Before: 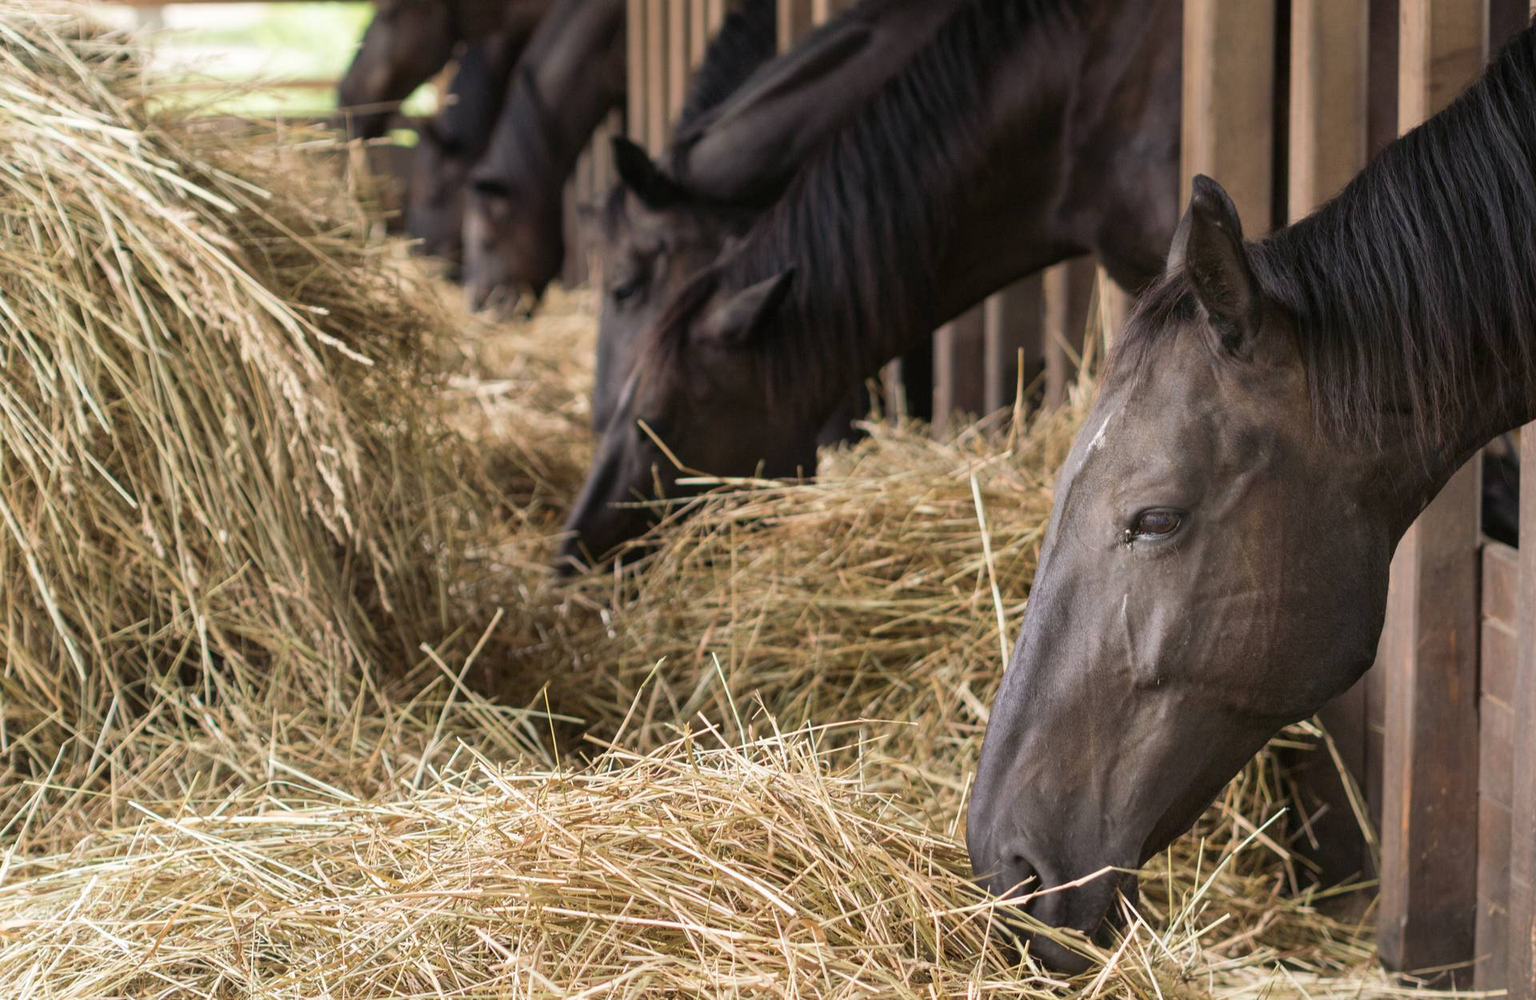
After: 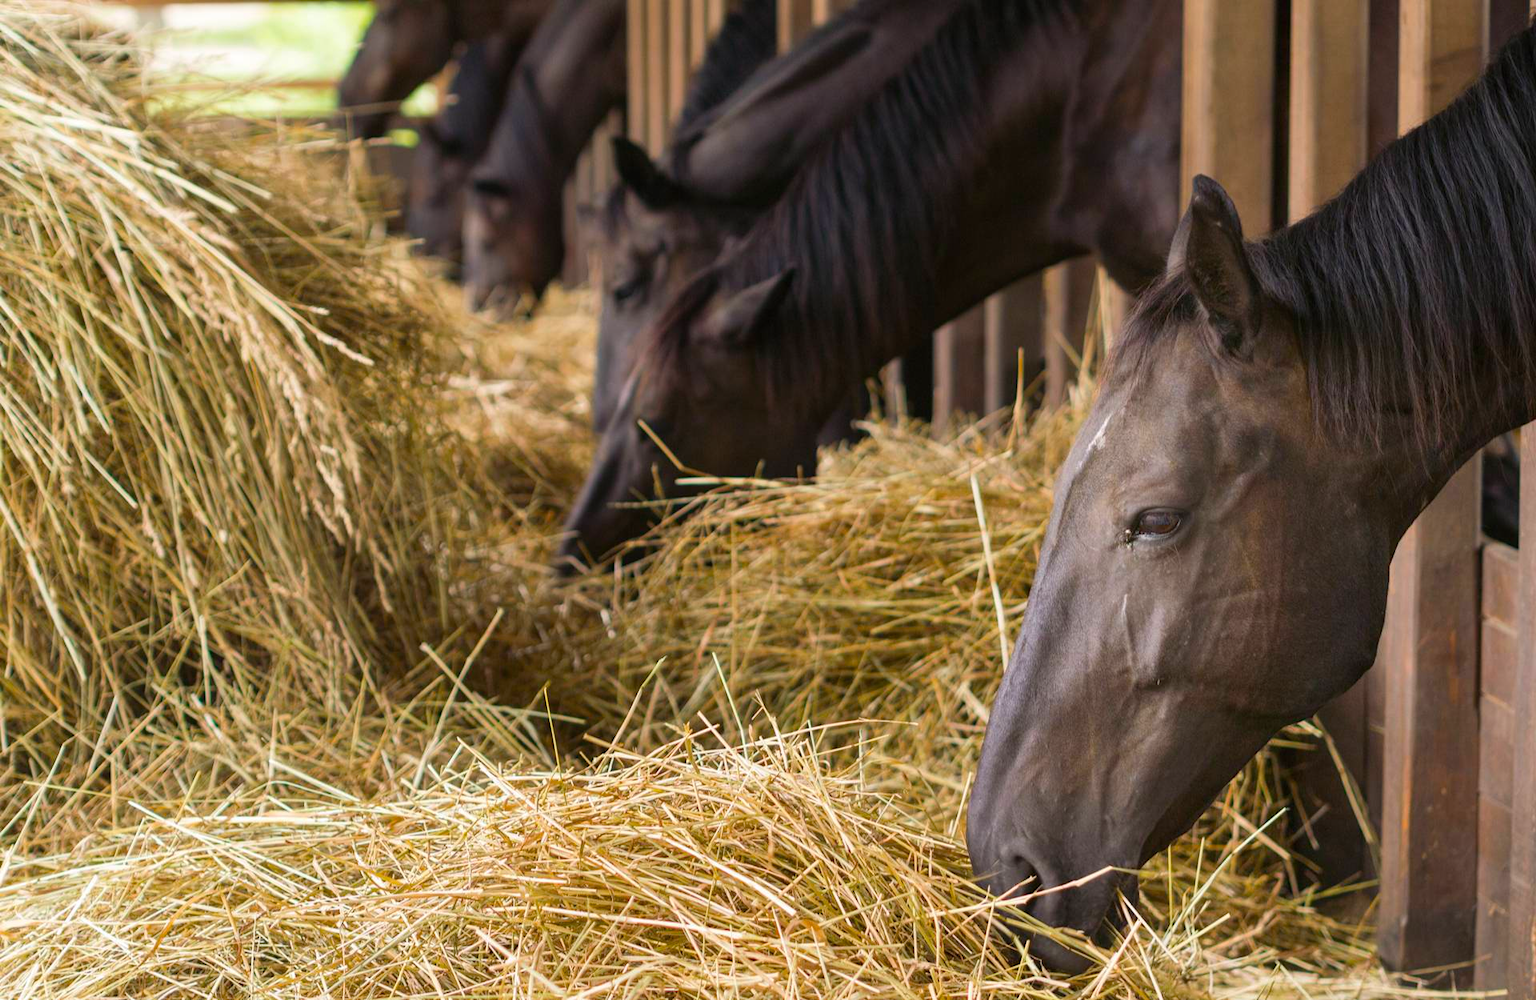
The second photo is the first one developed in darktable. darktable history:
levels: levels [0, 0.498, 1]
color balance rgb: linear chroma grading › global chroma 10%, perceptual saturation grading › global saturation 30%, global vibrance 10%
